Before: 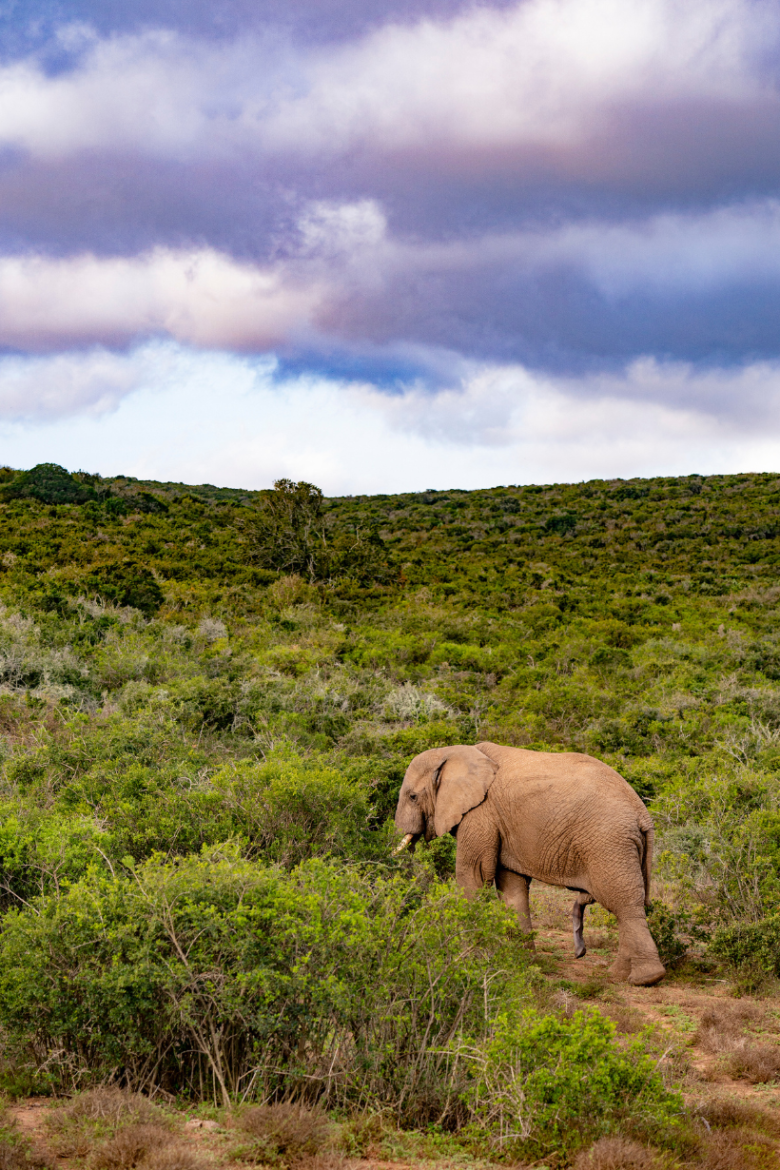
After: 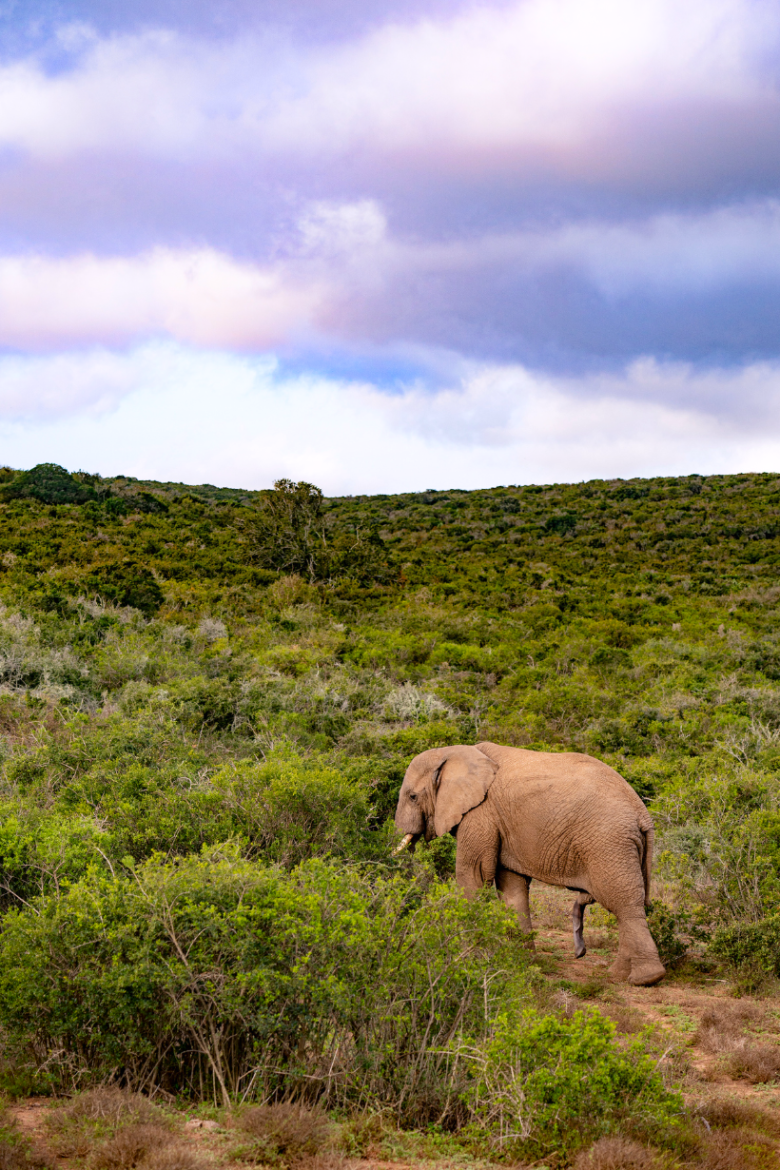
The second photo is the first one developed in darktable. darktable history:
shadows and highlights: shadows -54.3, highlights 86.09, soften with gaussian
white balance: red 1.009, blue 1.027
